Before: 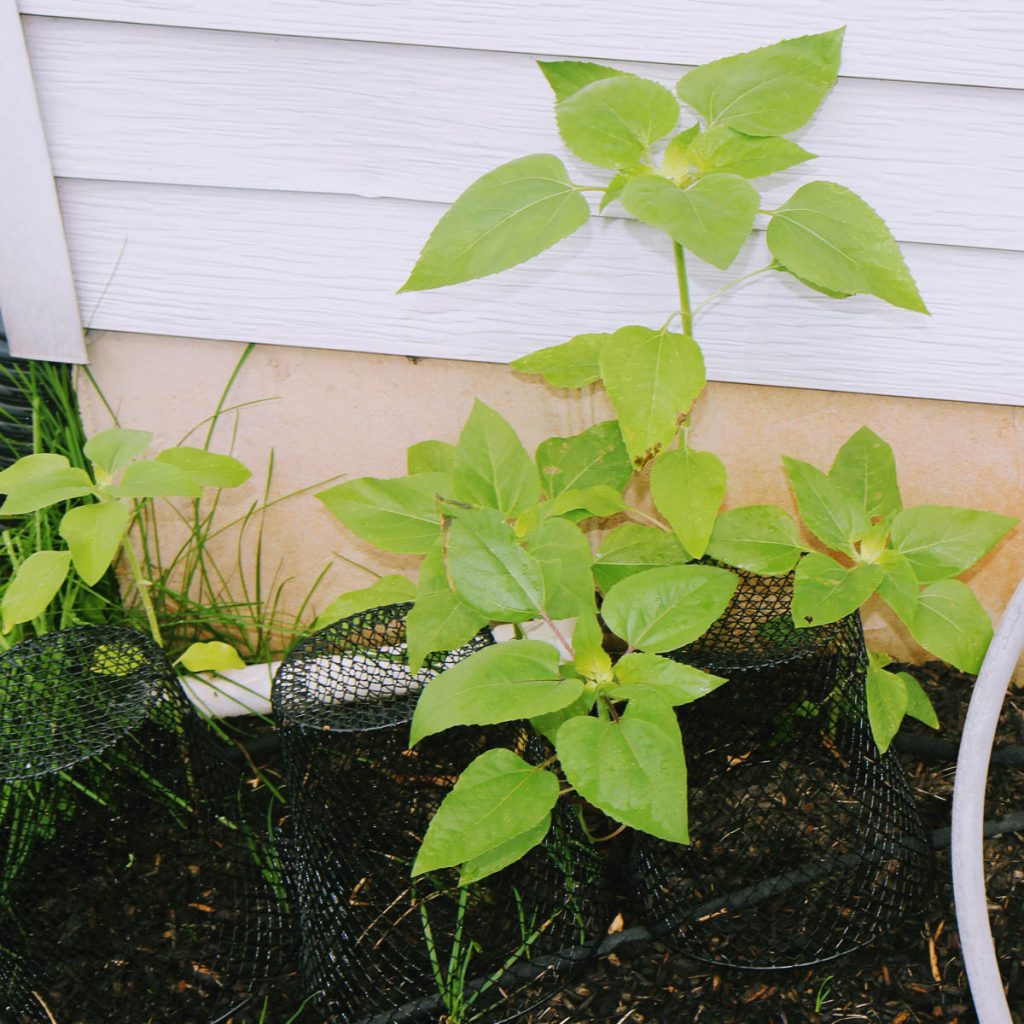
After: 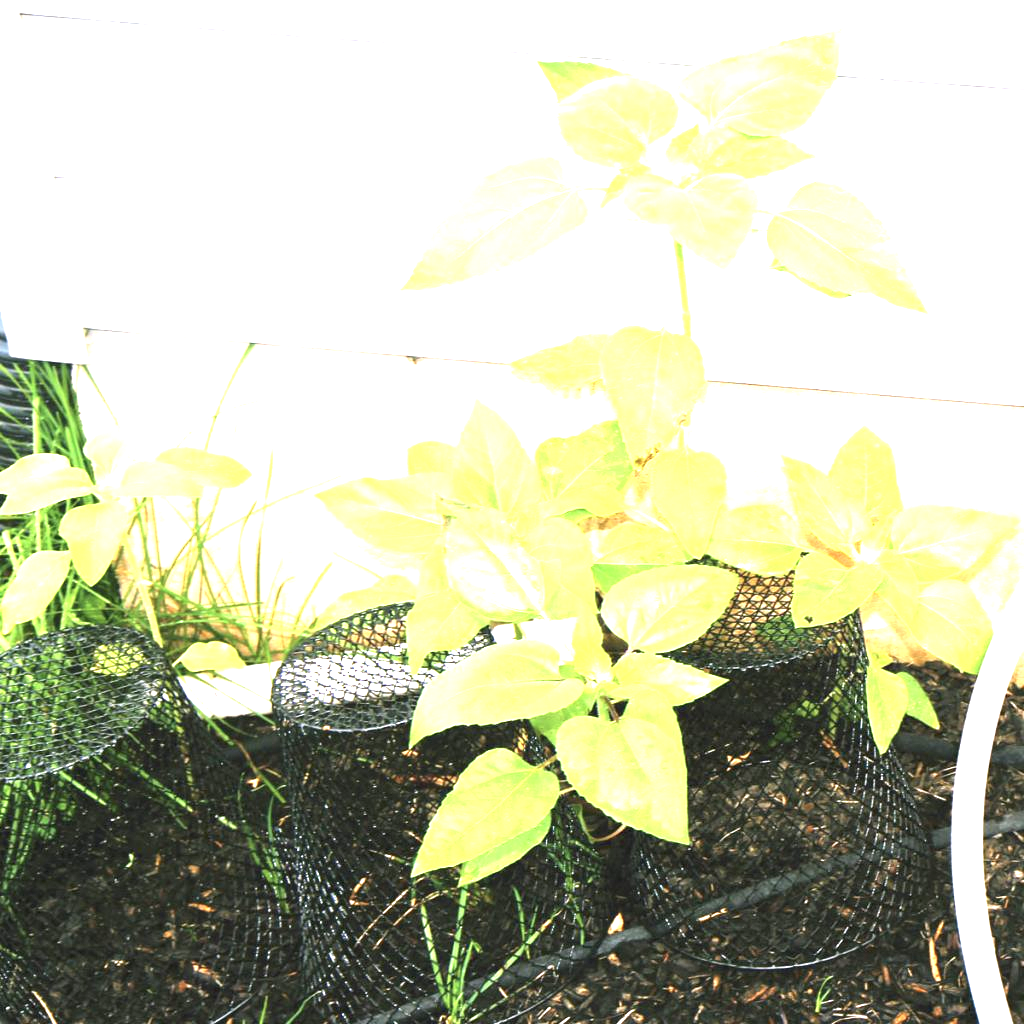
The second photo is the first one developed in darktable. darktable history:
exposure: black level correction 0, exposure 2.138 EV, compensate exposure bias true, compensate highlight preservation false
white balance: red 1.009, blue 1.027
contrast brightness saturation: saturation -0.17
